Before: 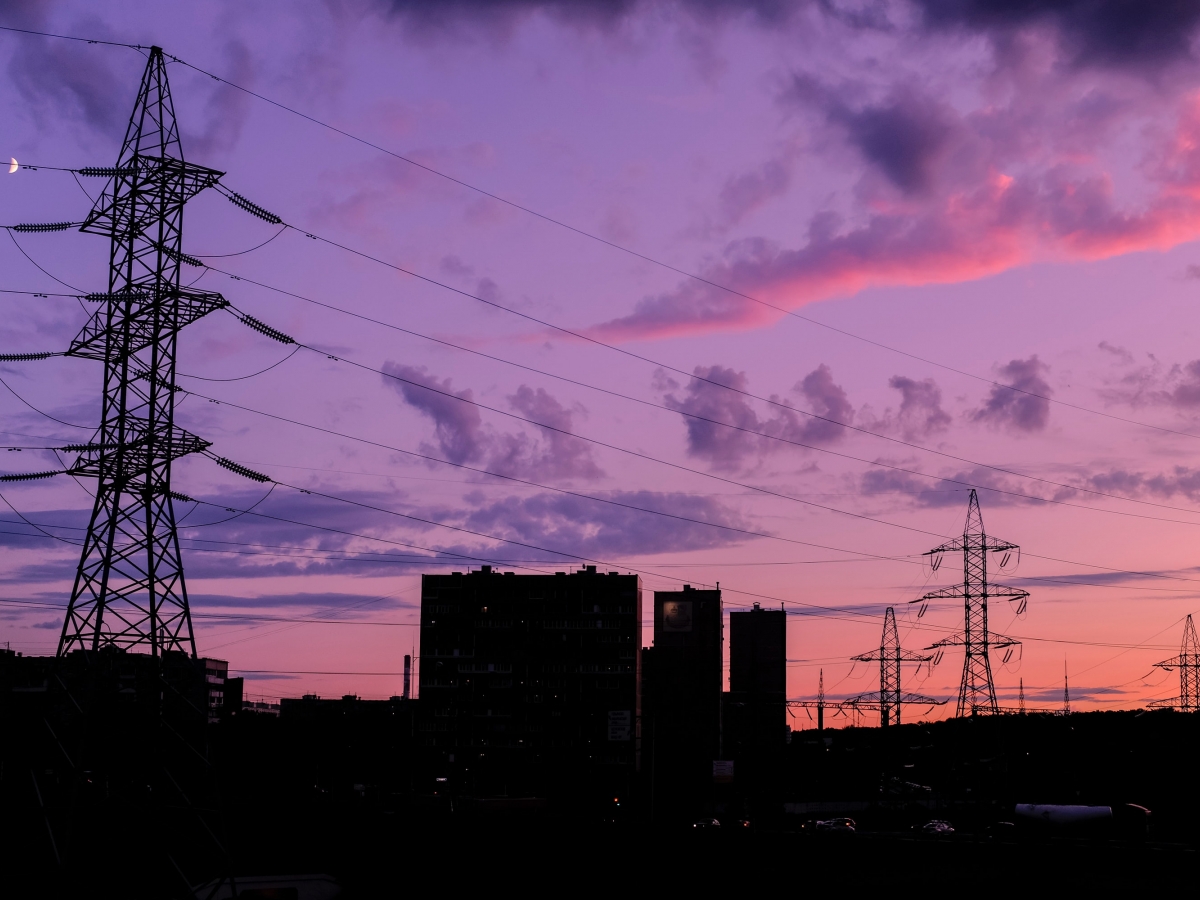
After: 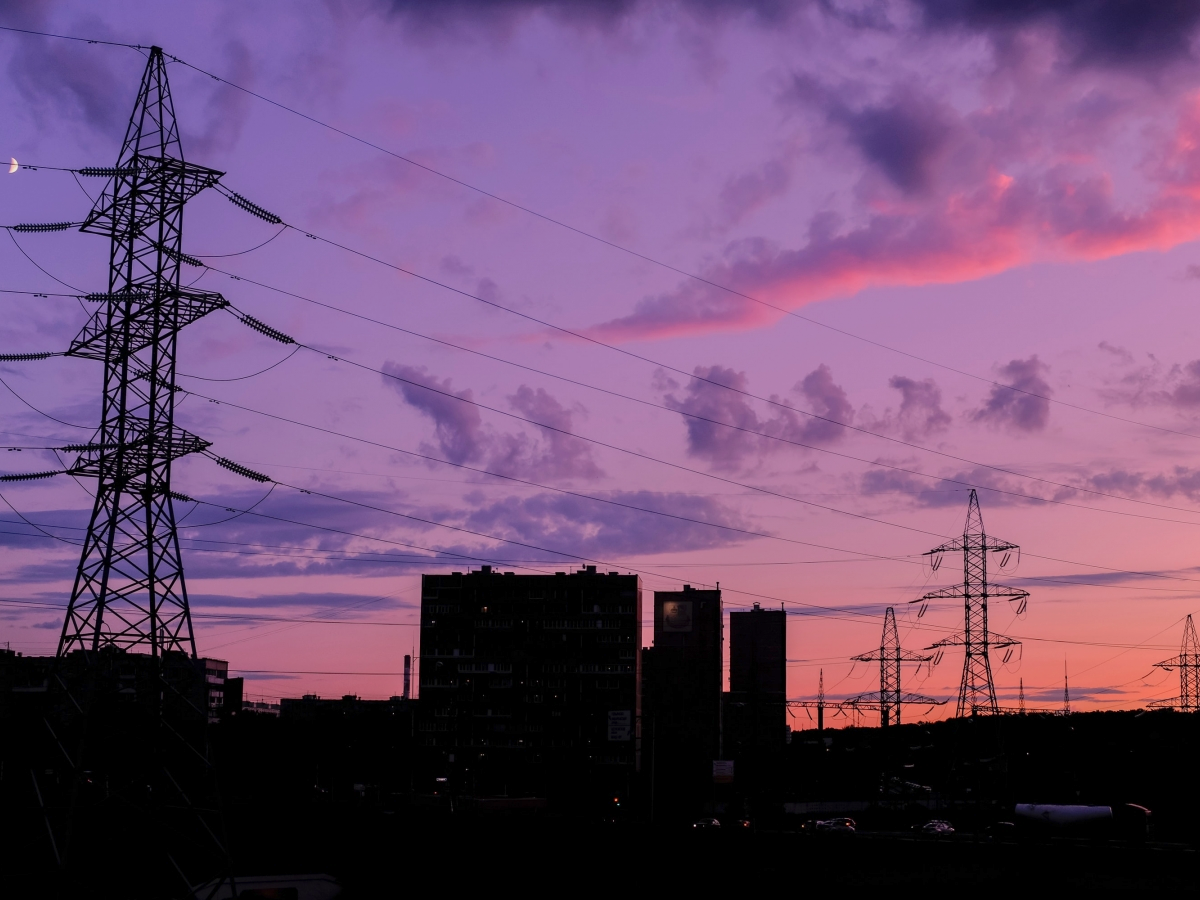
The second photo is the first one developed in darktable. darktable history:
color balance rgb: perceptual saturation grading › global saturation 0.344%, contrast -10.275%
